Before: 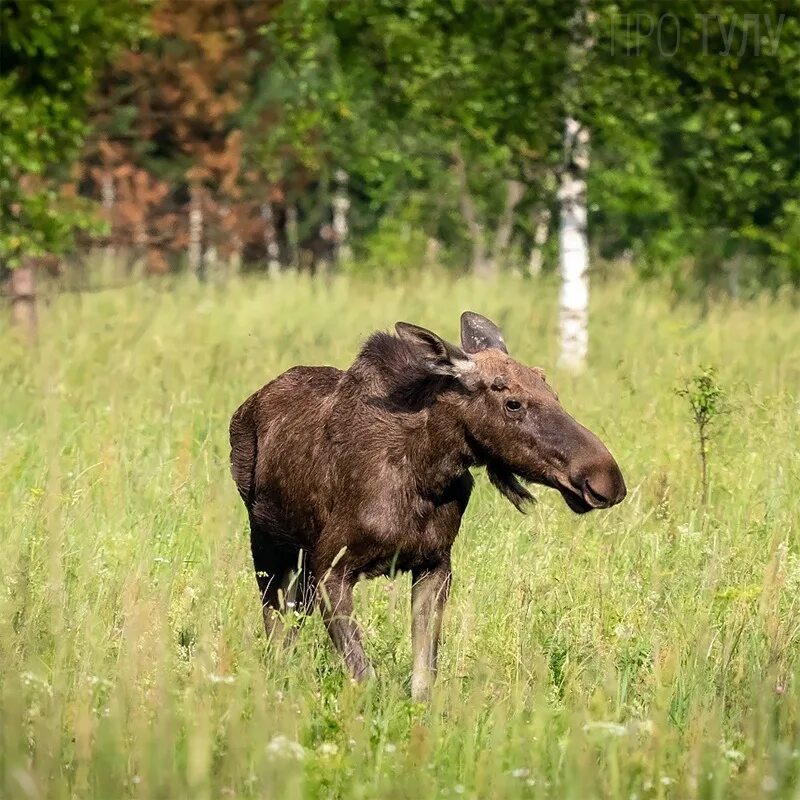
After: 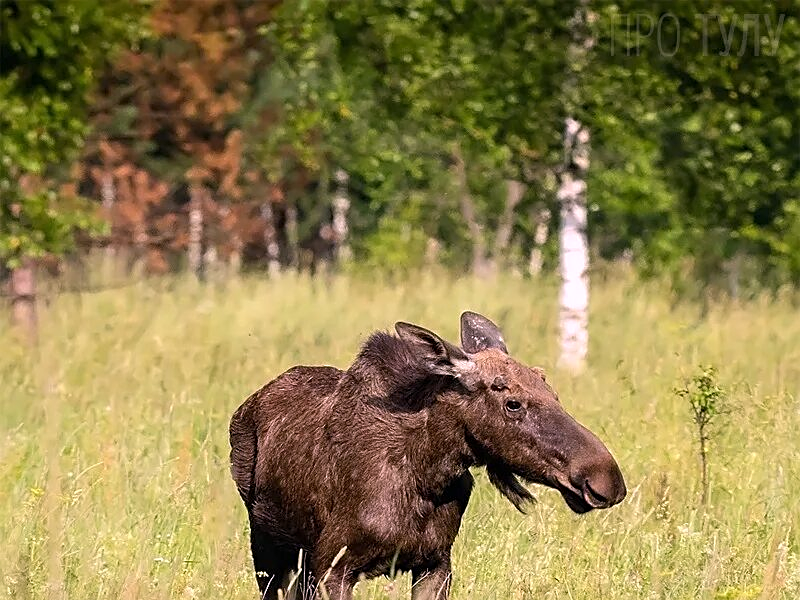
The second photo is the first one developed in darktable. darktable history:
sharpen: on, module defaults
color calibration: output R [1.063, -0.012, -0.003, 0], output B [-0.079, 0.047, 1, 0], illuminant as shot in camera, x 0.358, y 0.373, temperature 4628.91 K
exposure: compensate highlight preservation false
crop: bottom 24.983%
